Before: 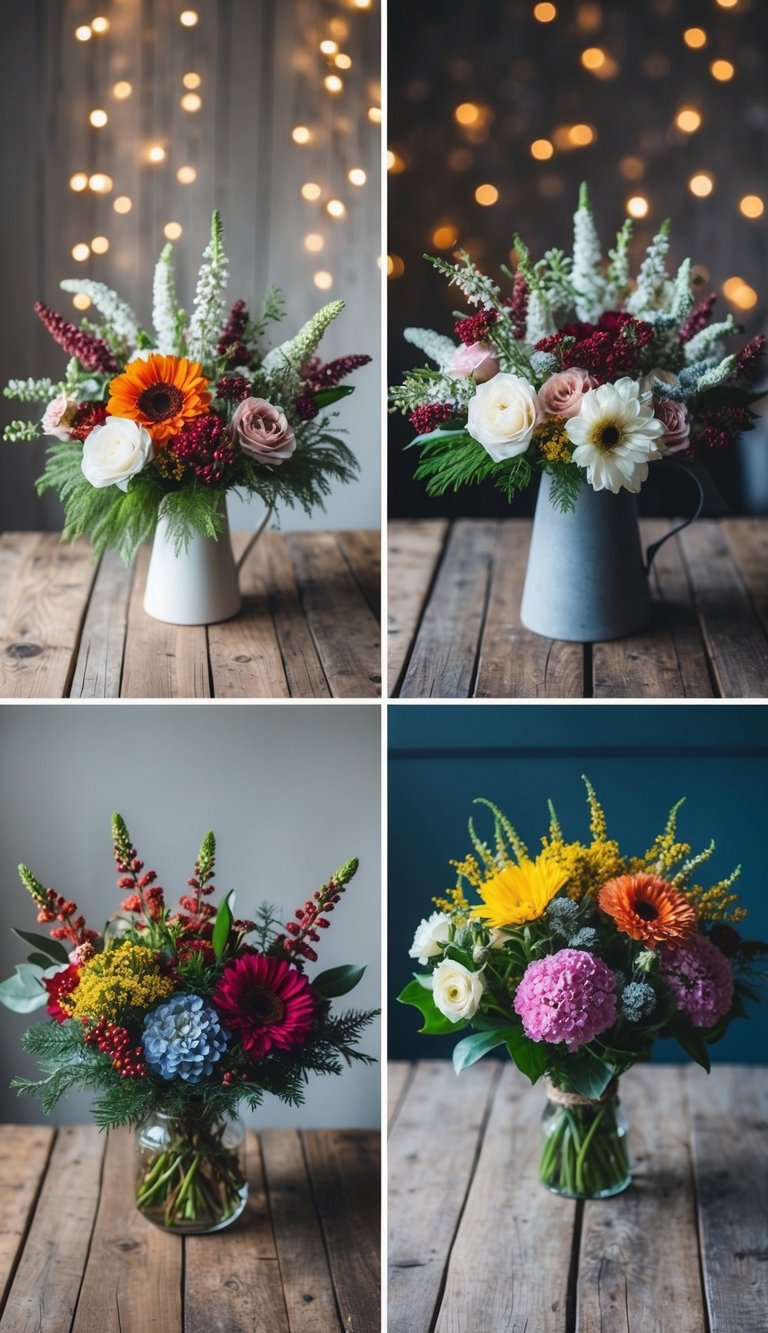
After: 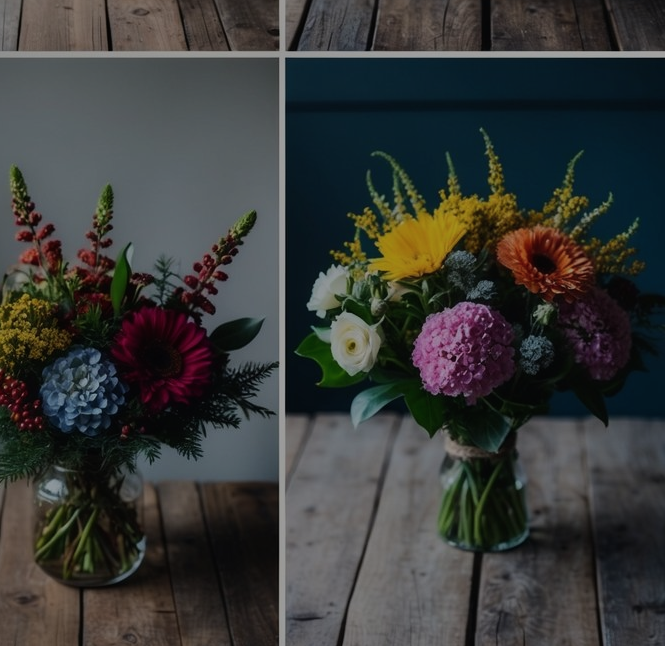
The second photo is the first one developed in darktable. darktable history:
tone equalizer: -8 EV -1.97 EV, -7 EV -2 EV, -6 EV -1.99 EV, -5 EV -1.97 EV, -4 EV -1.96 EV, -3 EV -1.97 EV, -2 EV -1.99 EV, -1 EV -1.61 EV, +0 EV -1.98 EV
crop and rotate: left 13.315%, top 48.6%, bottom 2.883%
shadows and highlights: shadows 24.33, highlights -78.05, soften with gaussian
